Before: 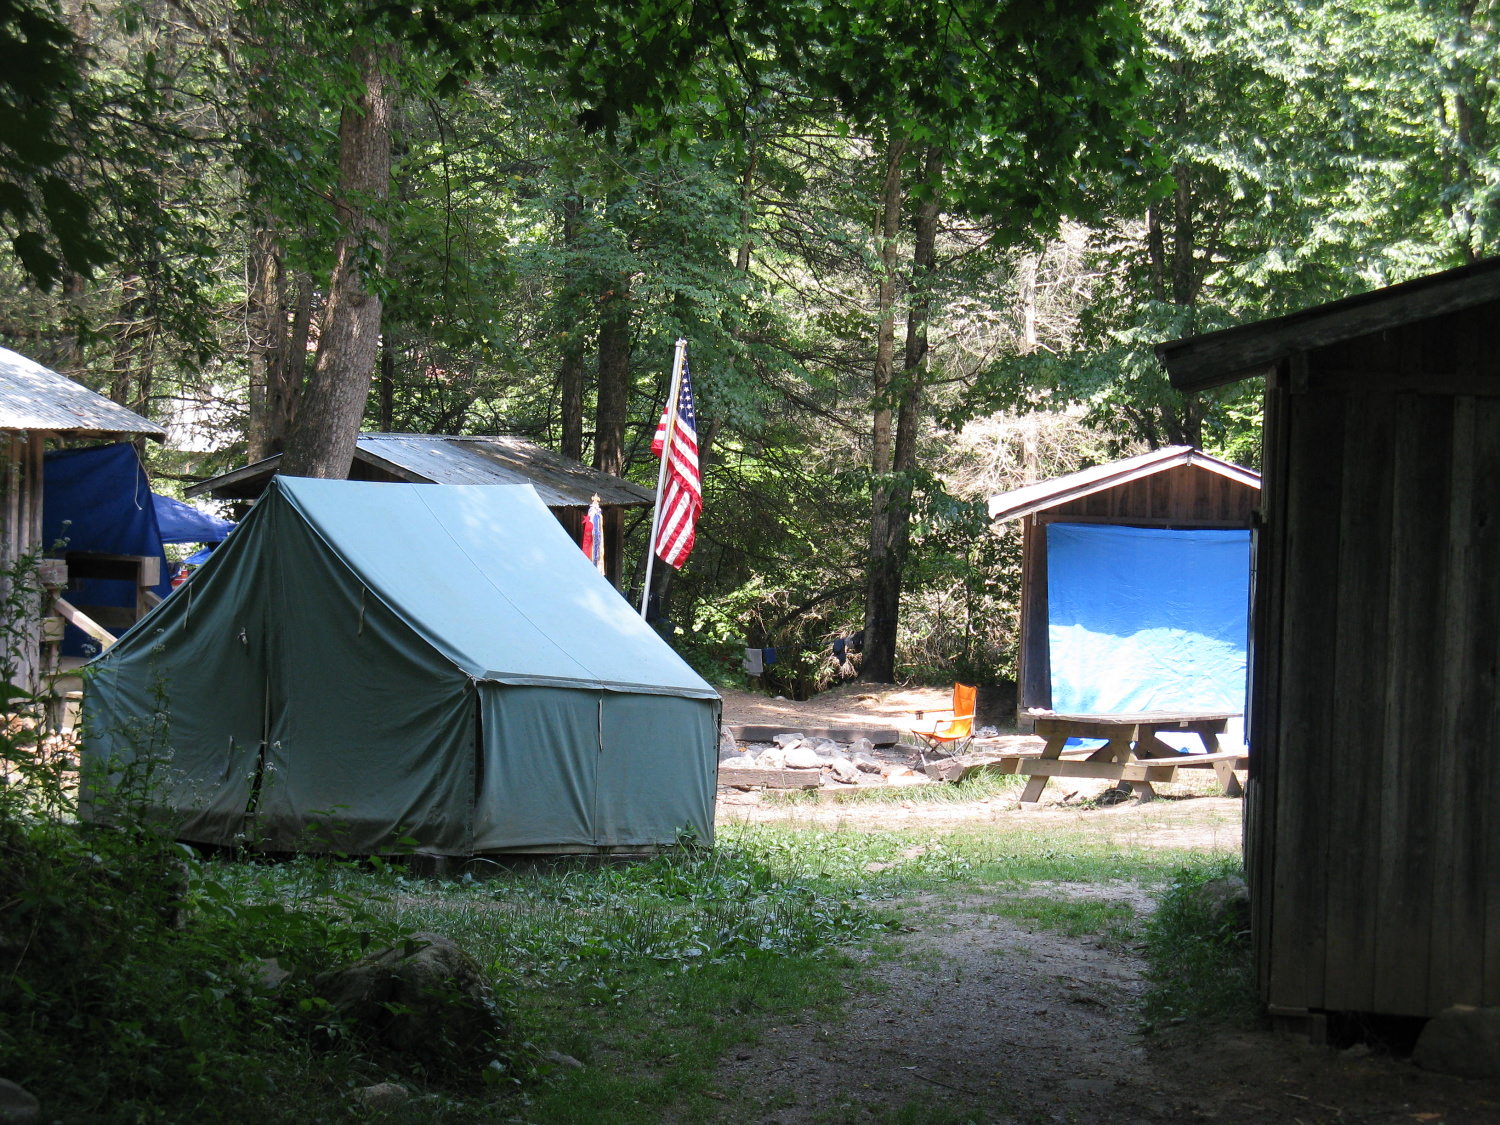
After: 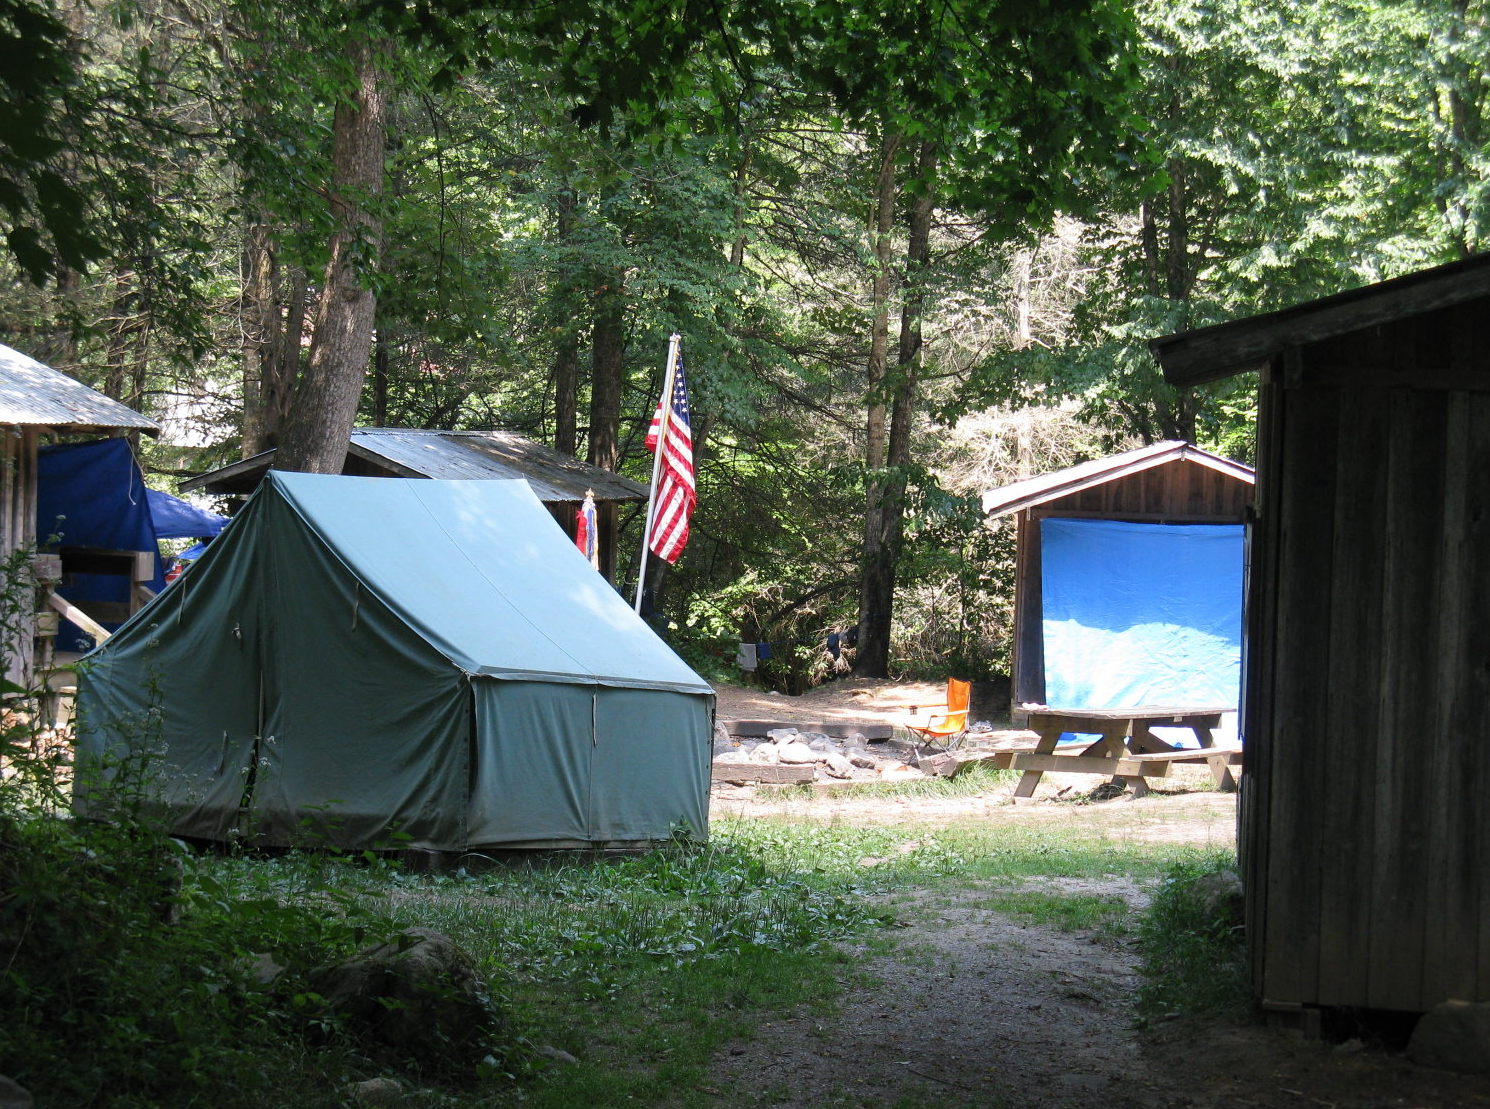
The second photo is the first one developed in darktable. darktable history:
crop: left 0.438%, top 0.499%, right 0.225%, bottom 0.846%
levels: levels [0, 0.499, 1]
